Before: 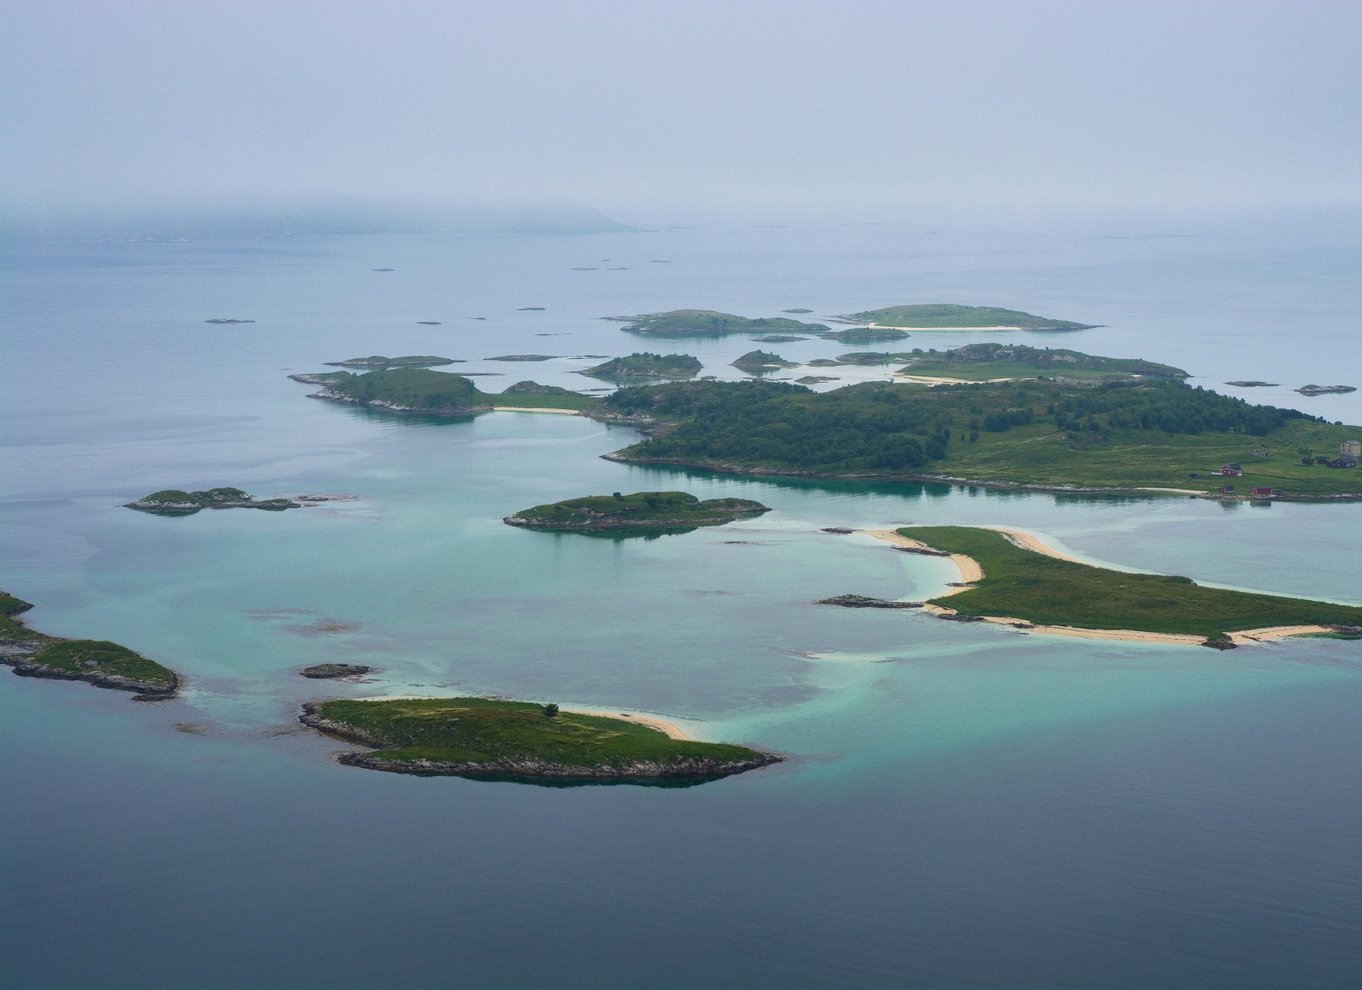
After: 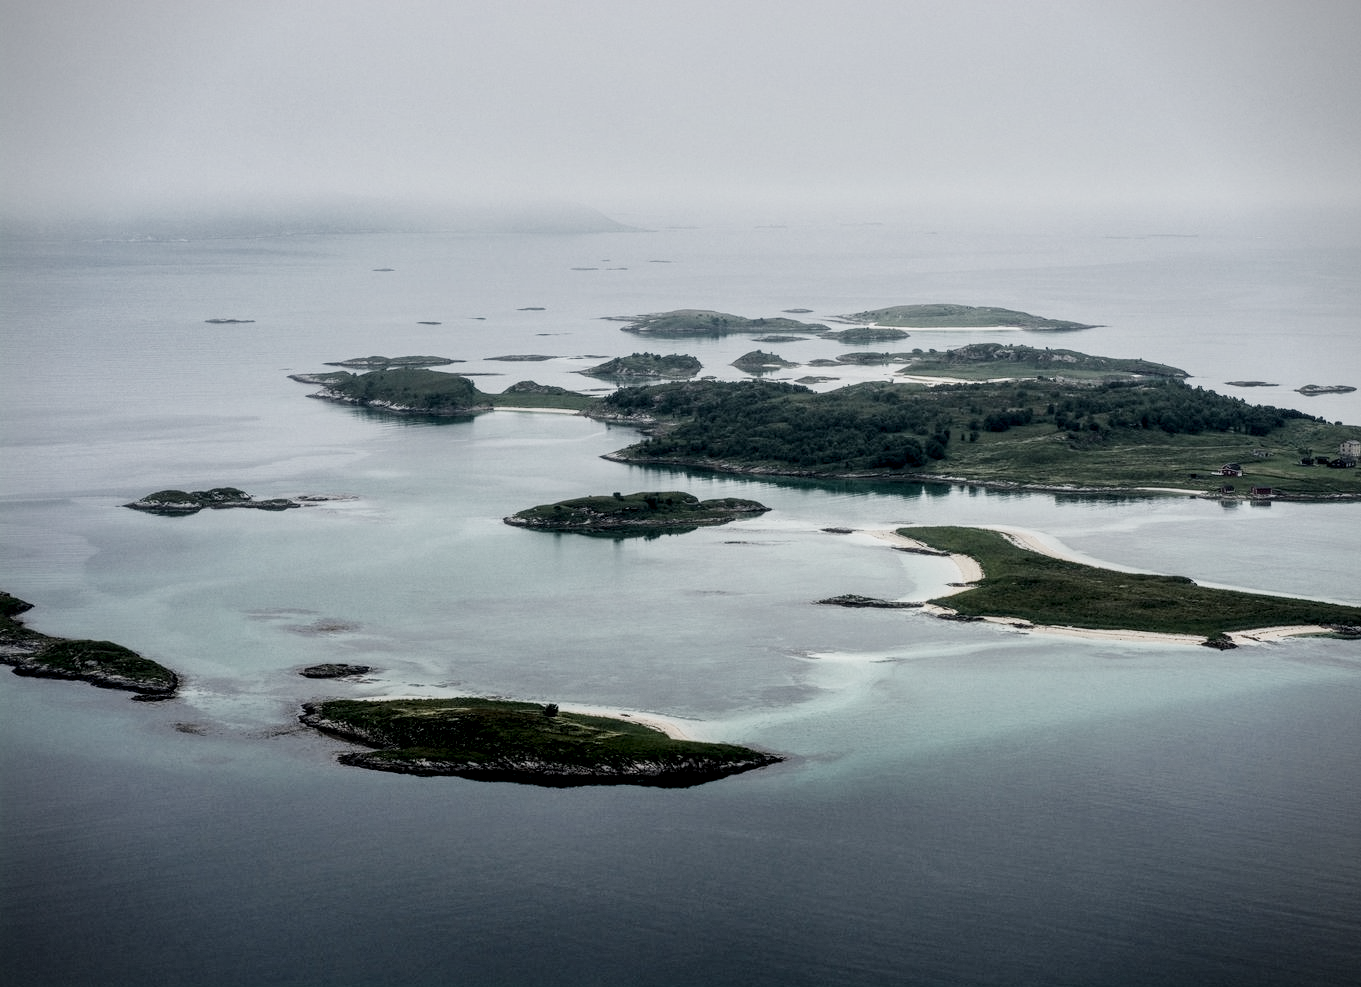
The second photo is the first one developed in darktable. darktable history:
crop: top 0.092%, bottom 0.198%
filmic rgb: black relative exposure -5.14 EV, white relative exposure 3.97 EV, hardness 2.9, contrast 1.41, highlights saturation mix -30.21%, preserve chrominance no, color science v5 (2021)
haze removal: strength -0.091, compatibility mode true, adaptive false
local contrast: highlights 60%, shadows 64%, detail 160%
vignetting: fall-off start 91.12%
